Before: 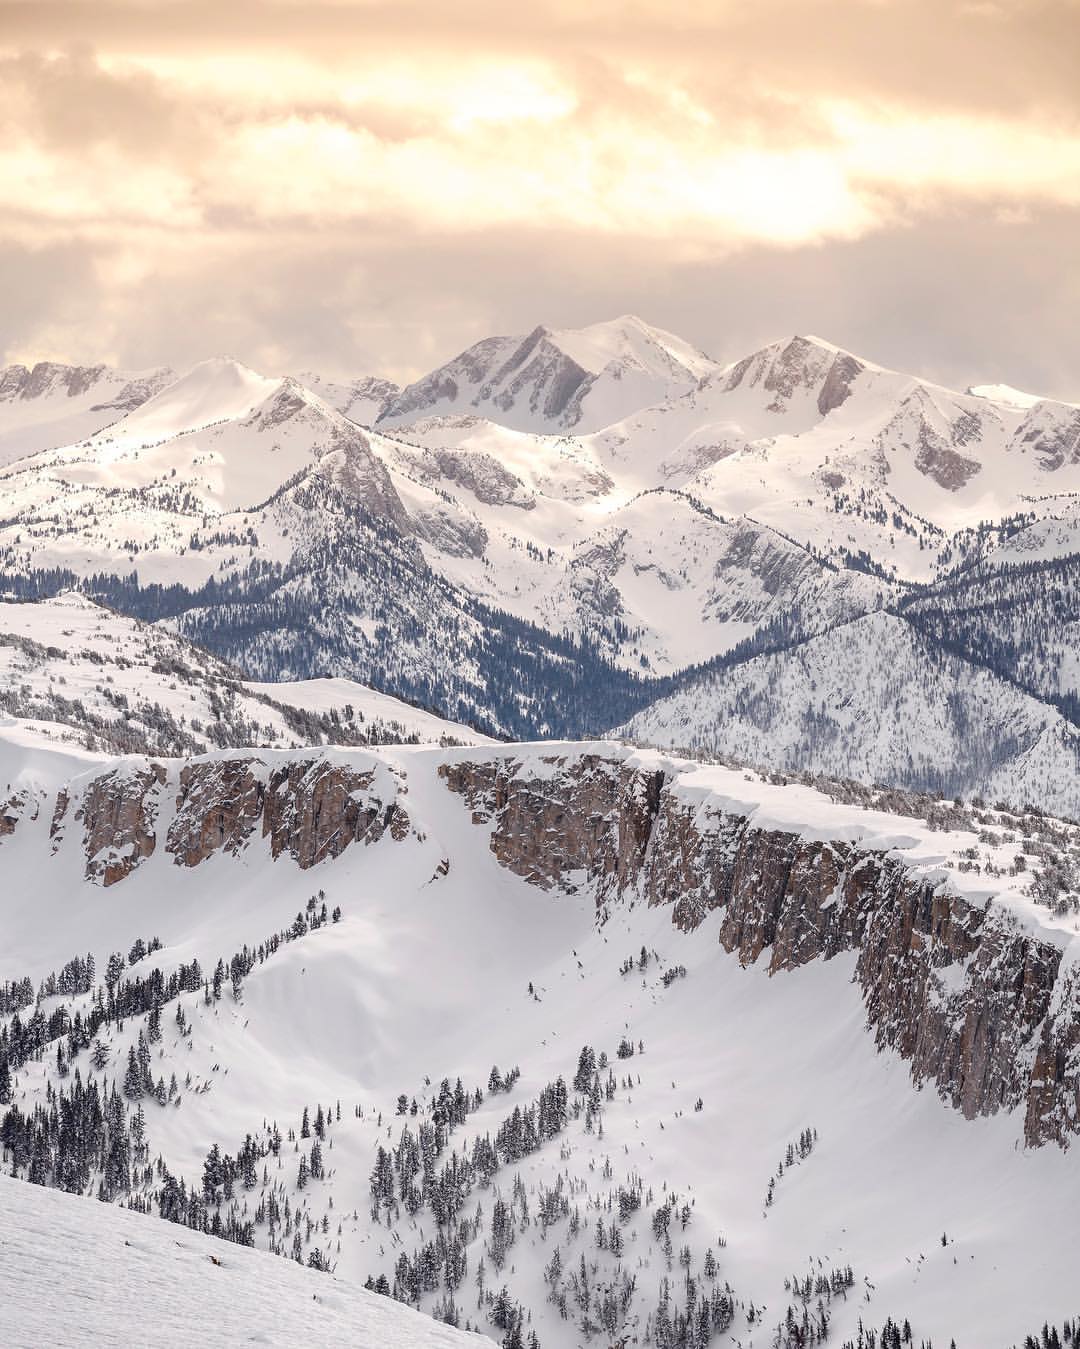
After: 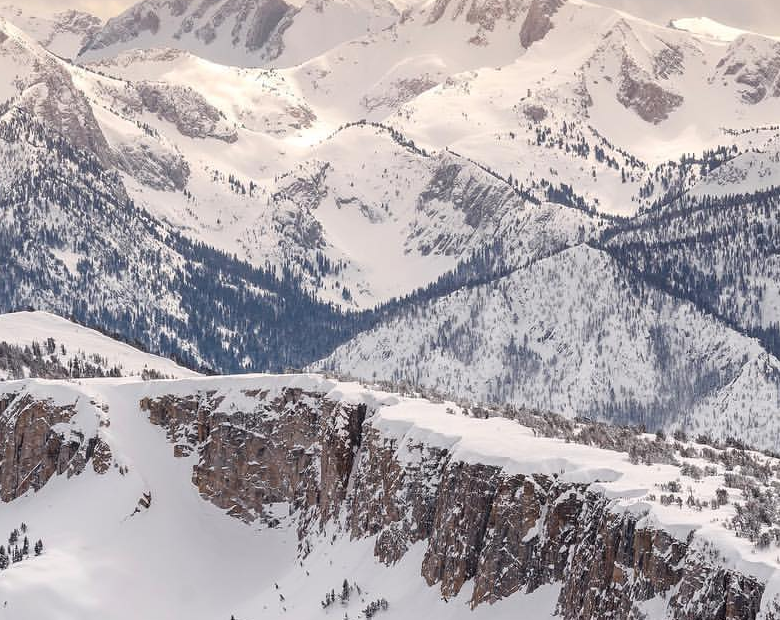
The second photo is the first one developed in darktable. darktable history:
crop and rotate: left 27.706%, top 27.232%, bottom 26.765%
